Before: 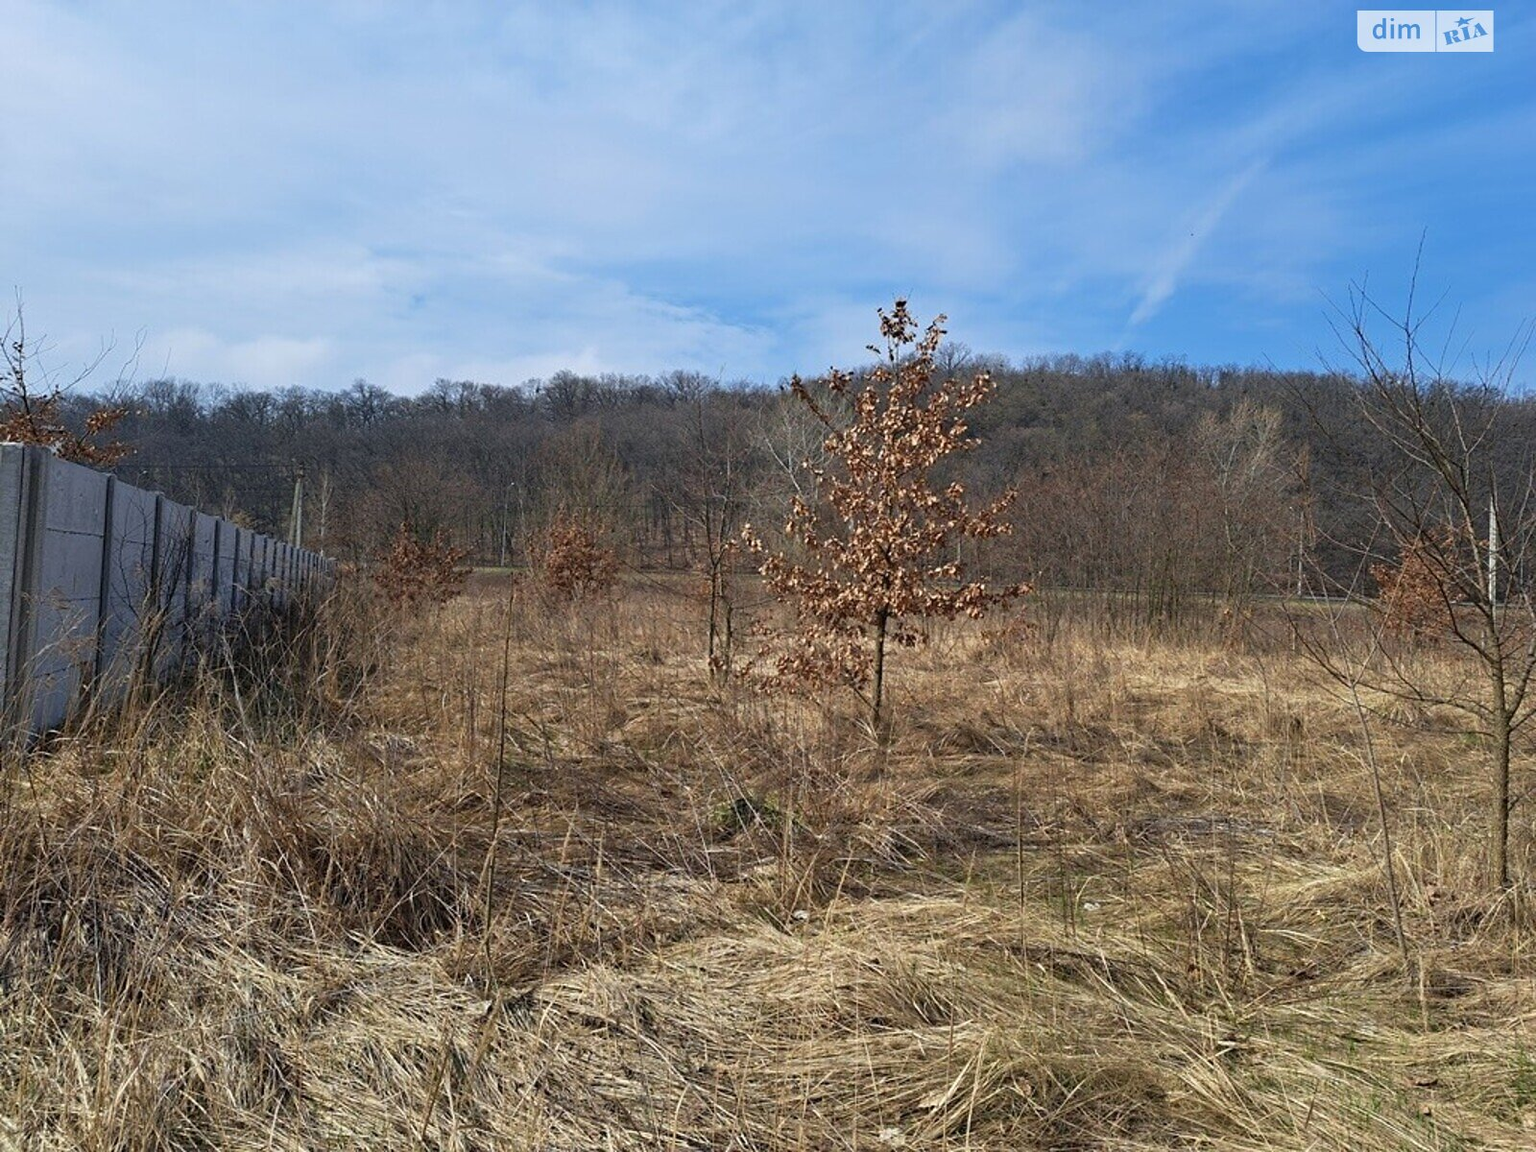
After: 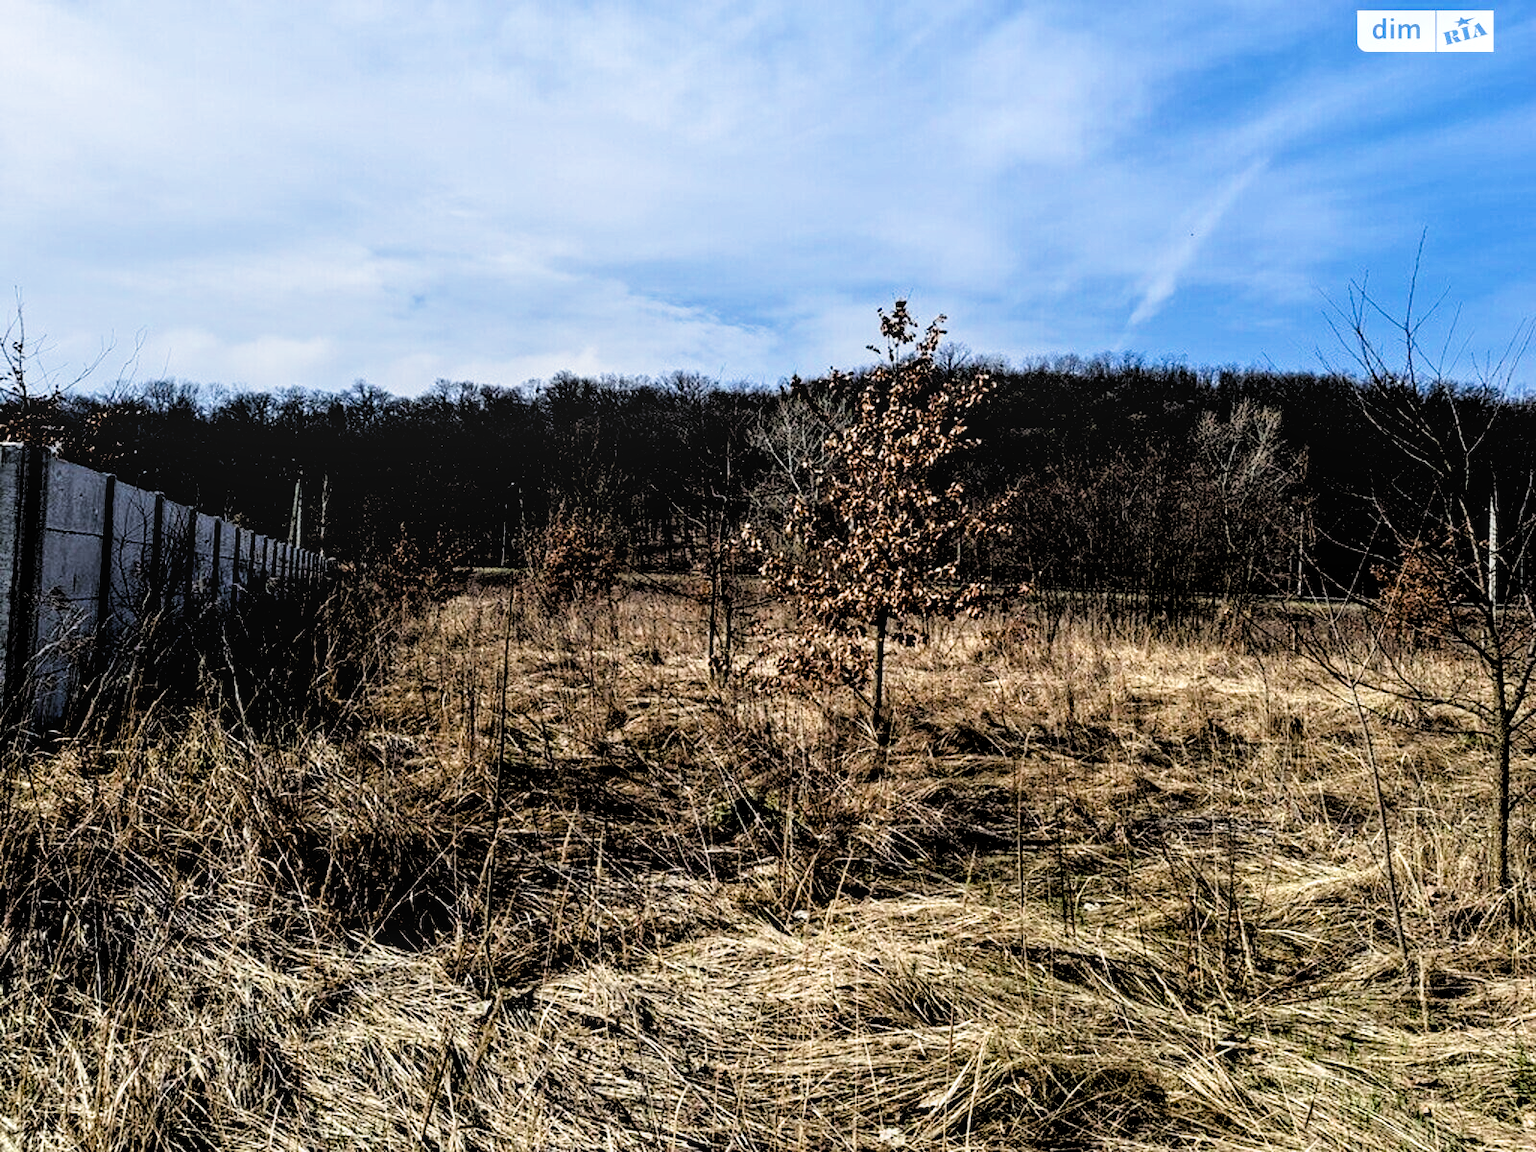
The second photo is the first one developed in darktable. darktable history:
contrast brightness saturation: saturation -0.056
exposure: exposure -0.011 EV, compensate highlight preservation false
color balance rgb: linear chroma grading › global chroma 19.643%, perceptual saturation grading › global saturation 14.219%, perceptual saturation grading › highlights -25.792%, perceptual saturation grading › shadows 23.969%
filmic rgb: black relative exposure -1.14 EV, white relative exposure 2.11 EV, hardness 1.52, contrast 2.238
tone equalizer: on, module defaults
local contrast: on, module defaults
